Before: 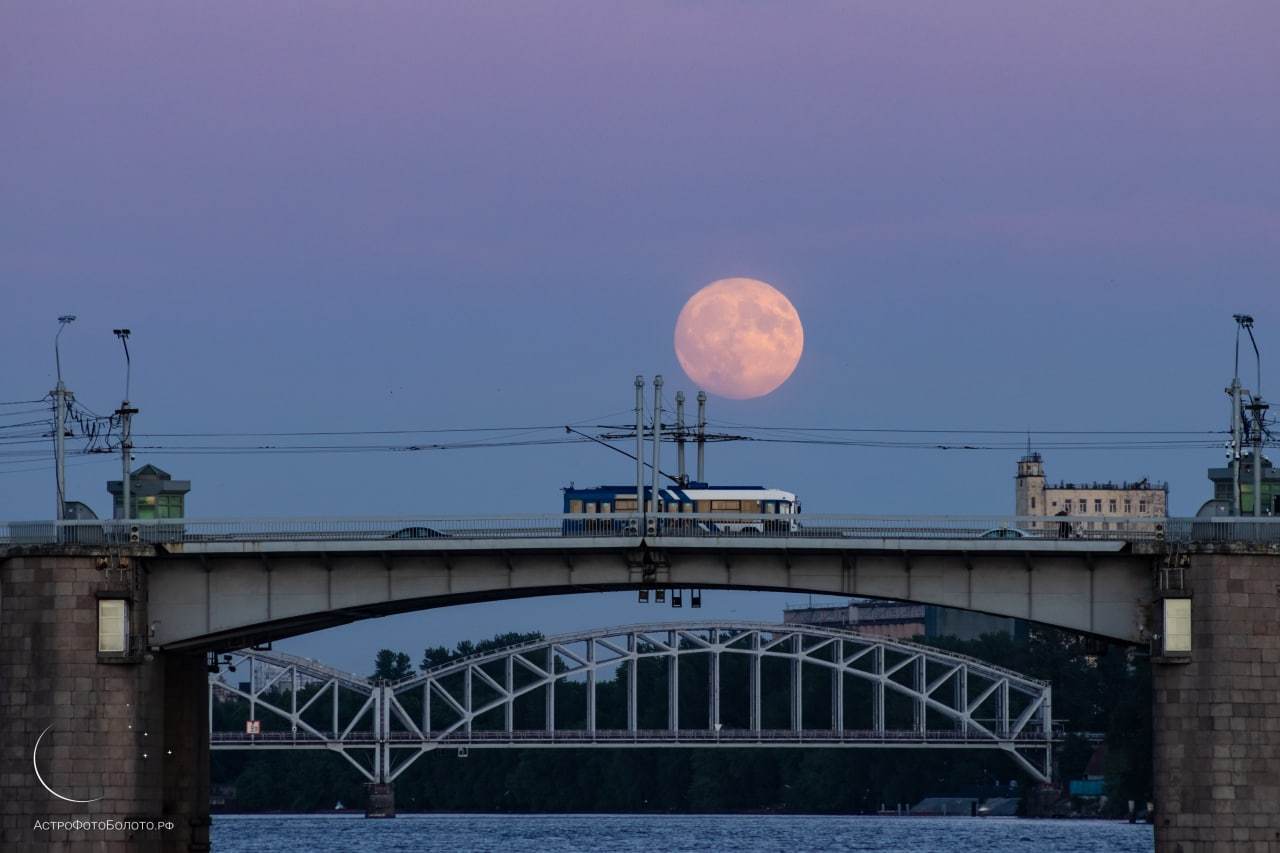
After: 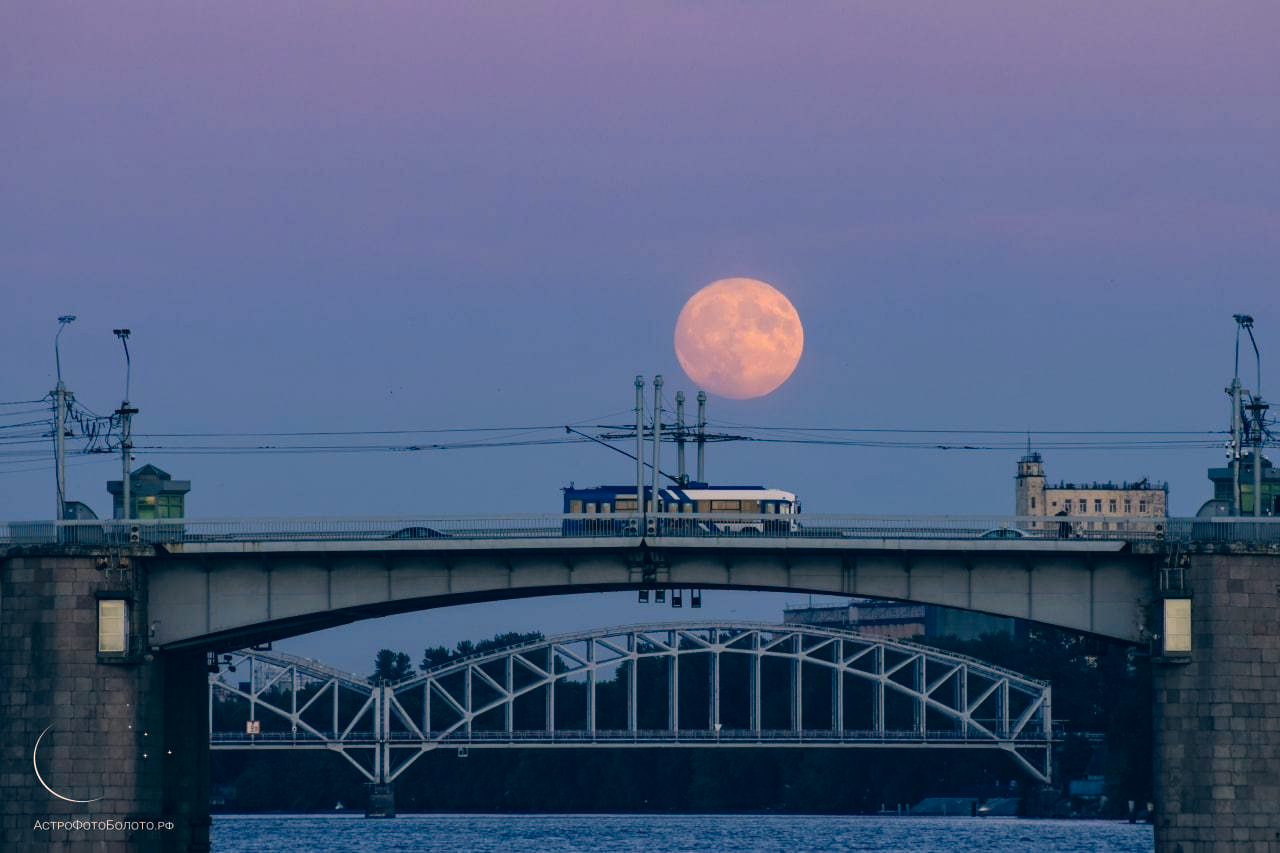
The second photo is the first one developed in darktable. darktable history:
color correction: highlights a* 10.32, highlights b* 14.64, shadows a* -9.94, shadows b* -14.98
